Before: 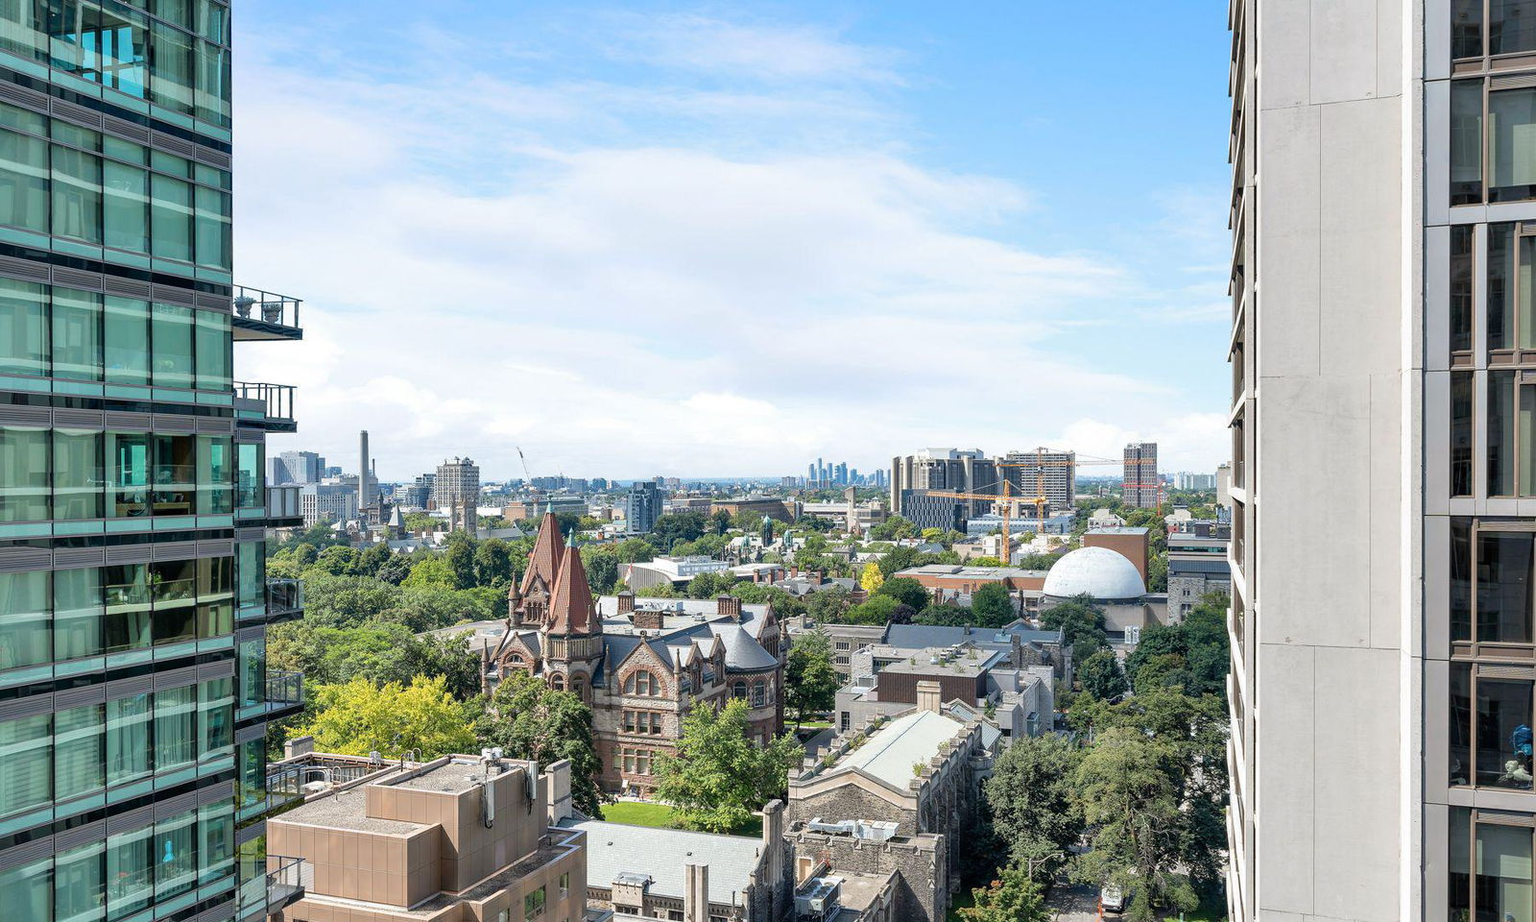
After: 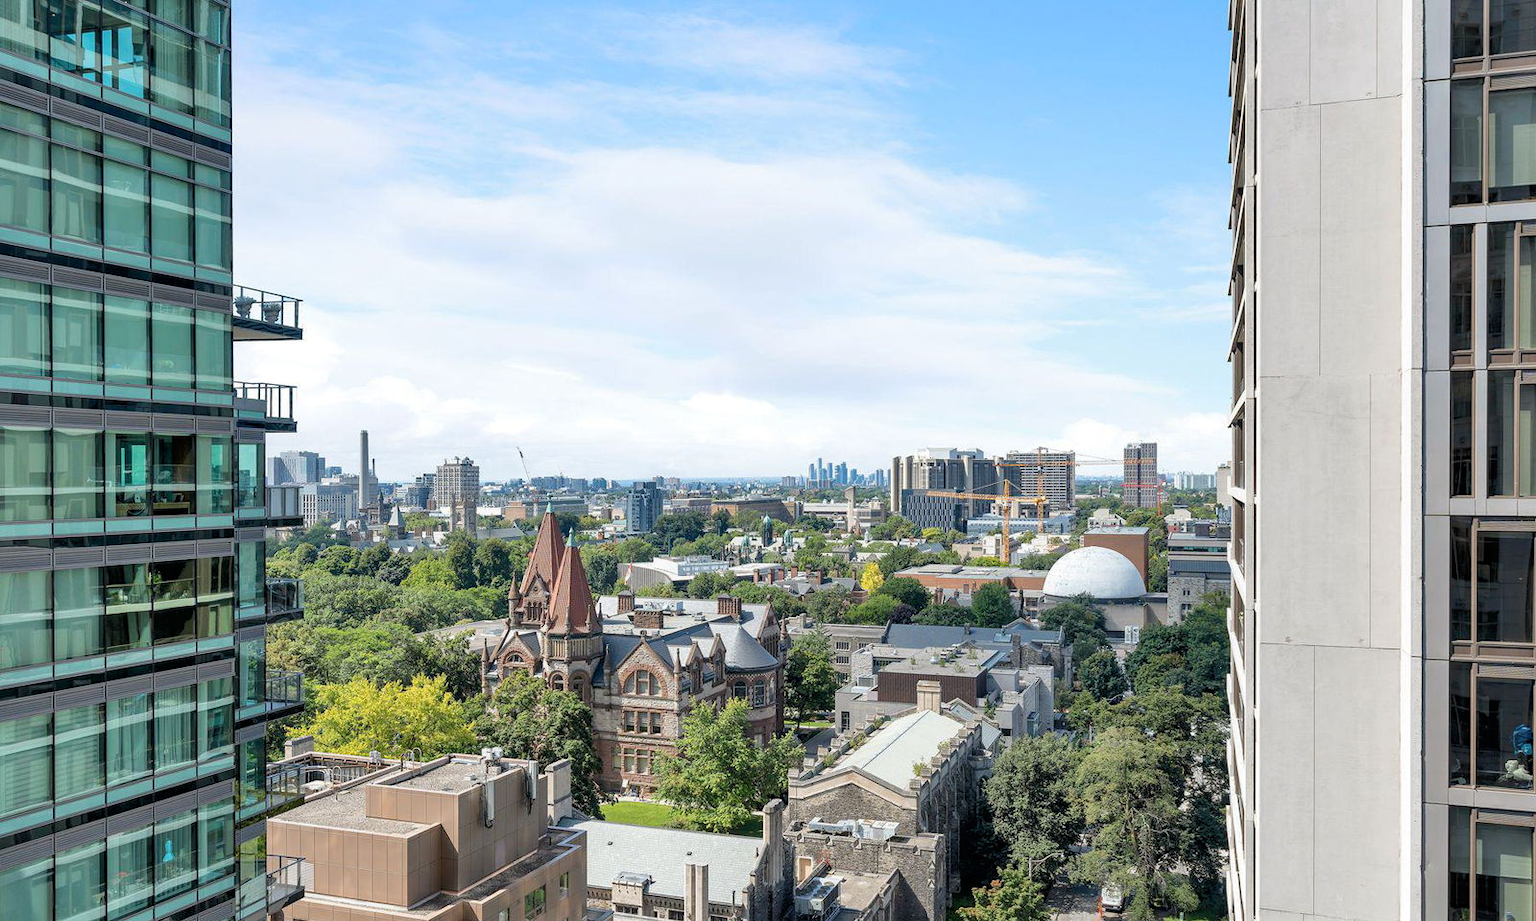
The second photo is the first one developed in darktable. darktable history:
tone equalizer: -8 EV -1.83 EV, -7 EV -1.15 EV, -6 EV -1.62 EV
